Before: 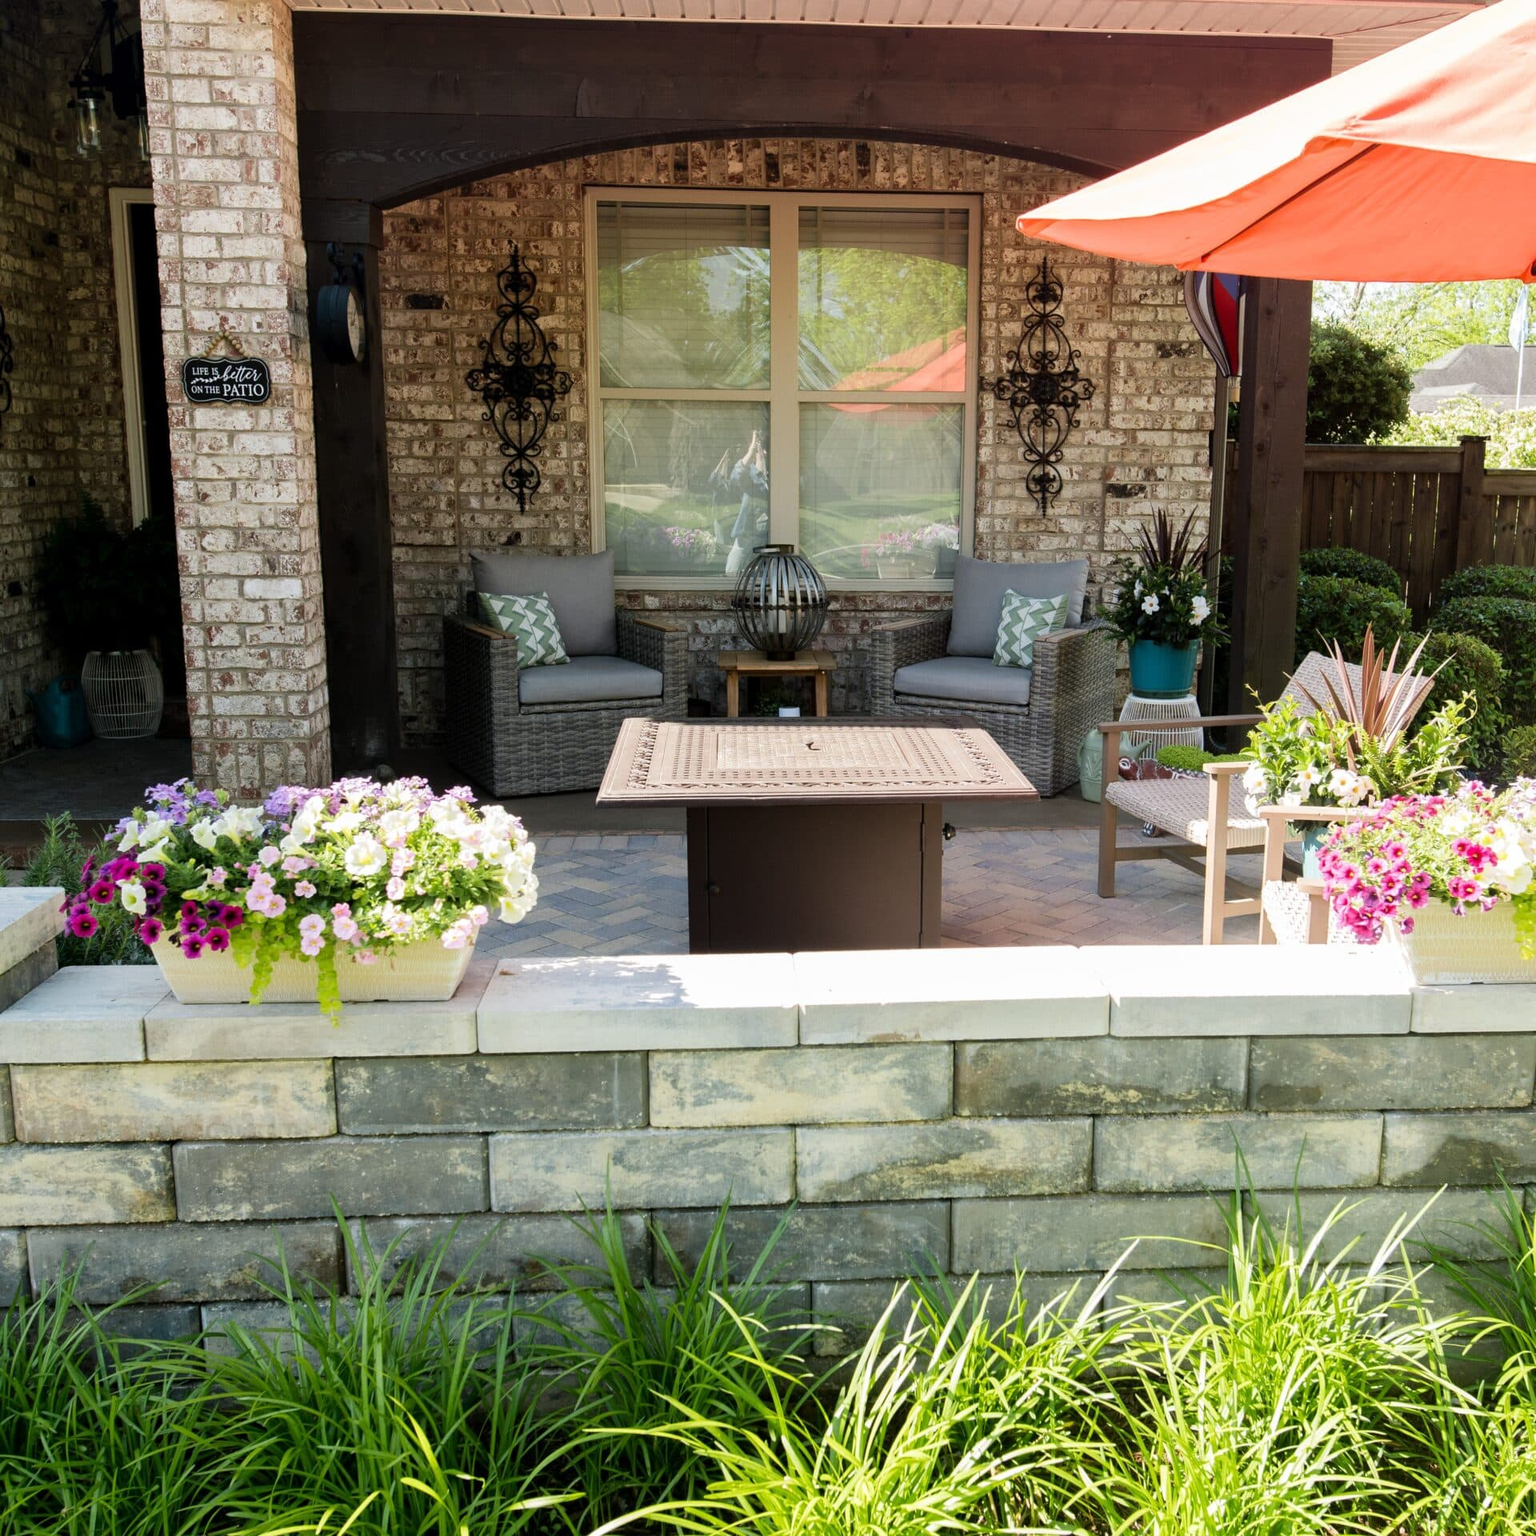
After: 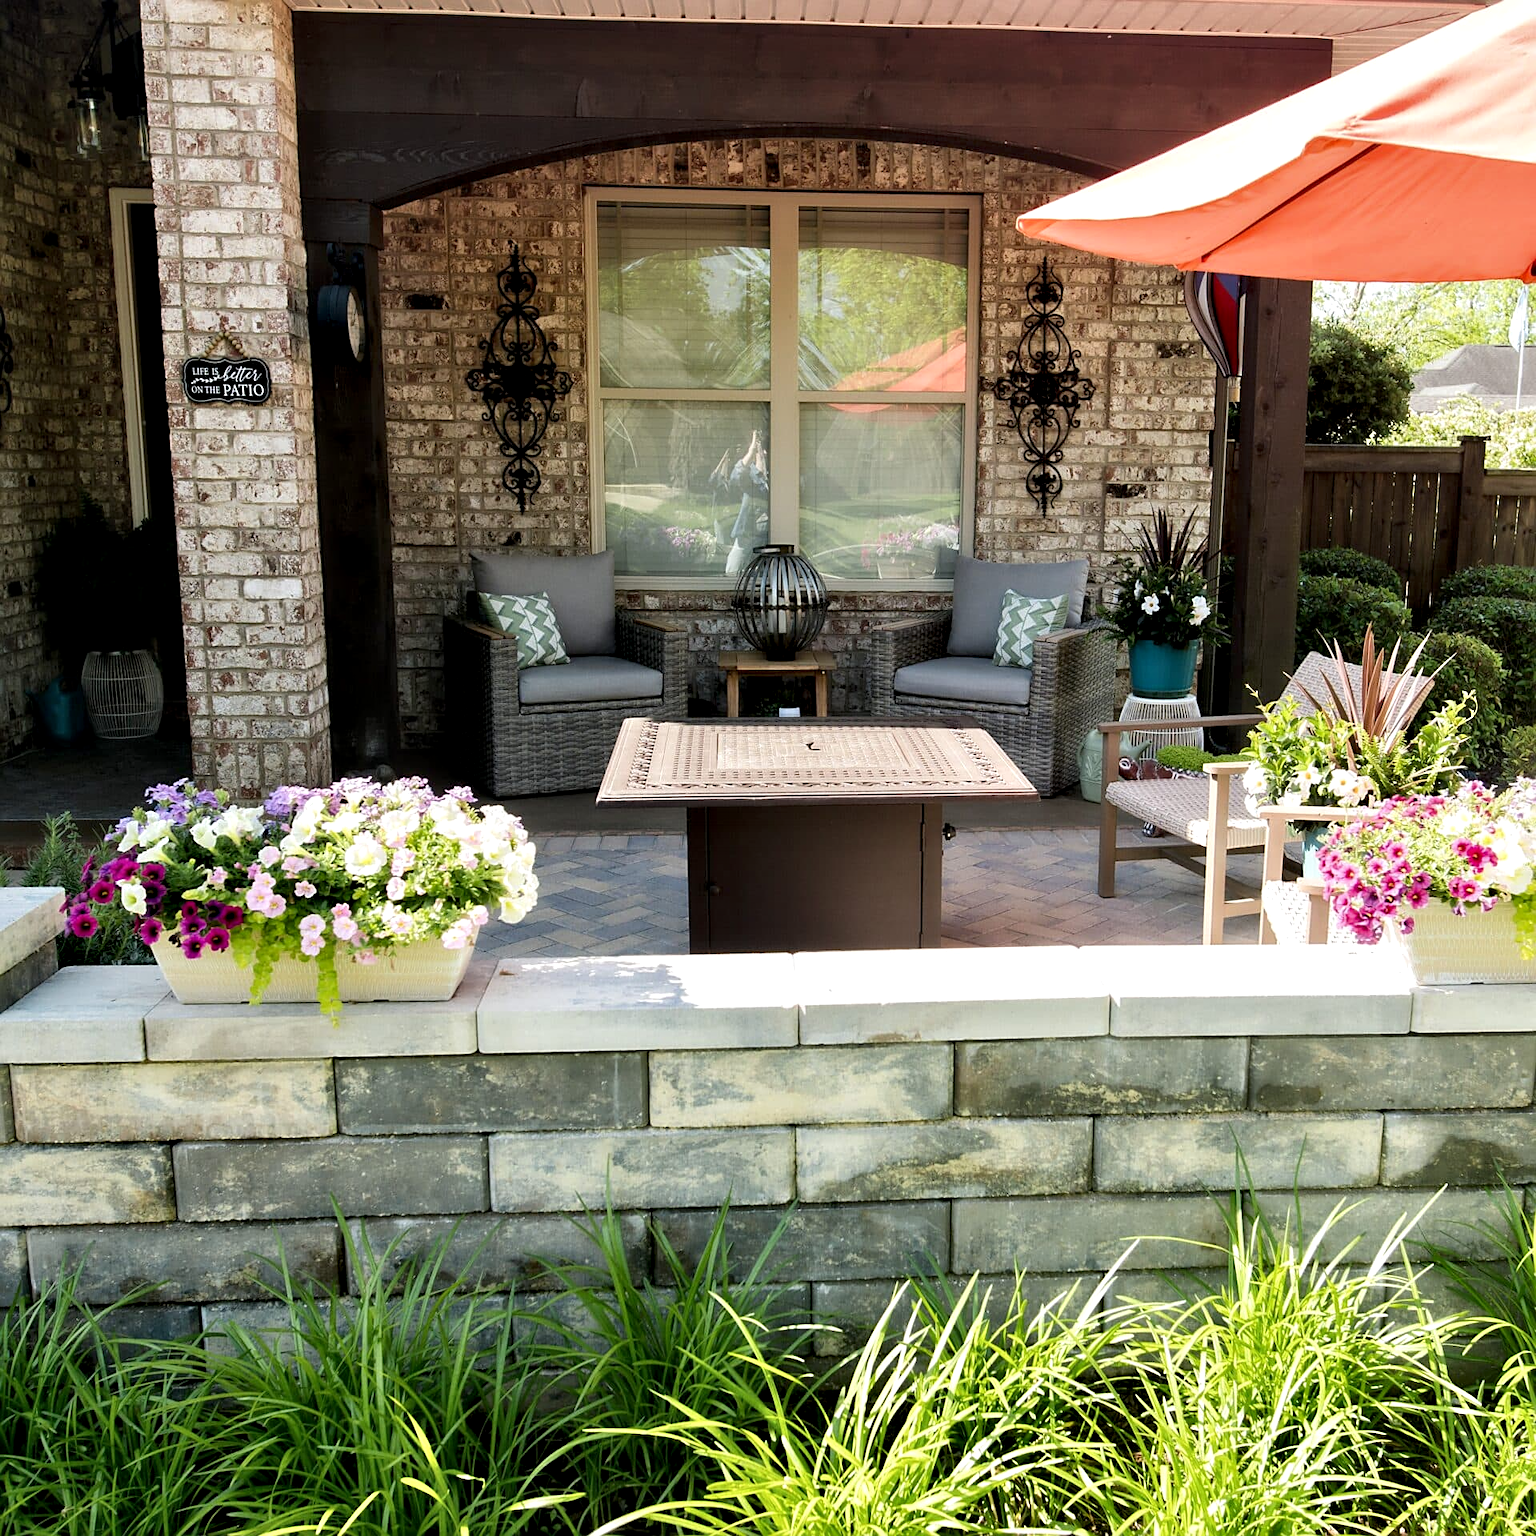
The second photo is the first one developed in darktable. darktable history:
sharpen: on, module defaults
contrast equalizer: y [[0.514, 0.573, 0.581, 0.508, 0.5, 0.5], [0.5 ×6], [0.5 ×6], [0 ×6], [0 ×6]]
